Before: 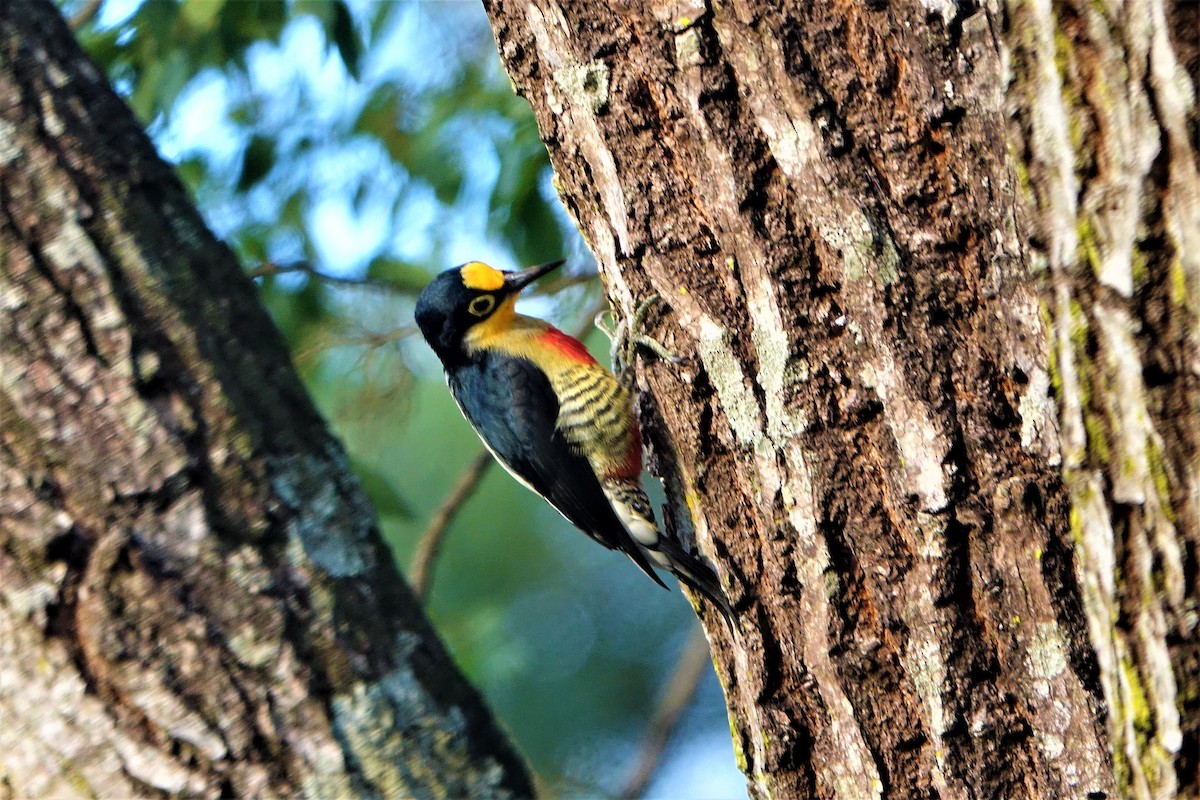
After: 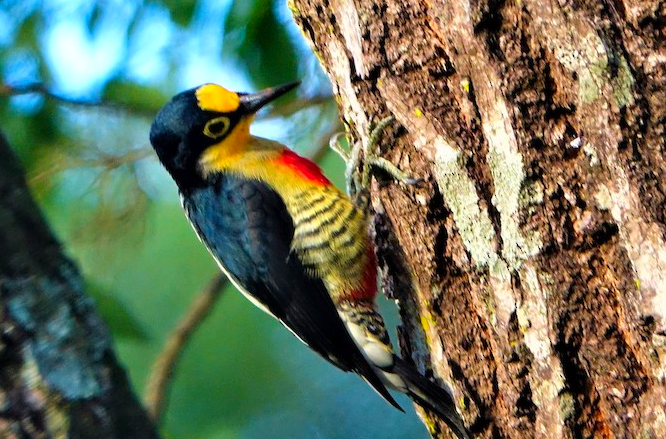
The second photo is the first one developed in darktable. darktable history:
crop and rotate: left 22.086%, top 22.293%, right 22.4%, bottom 22.748%
color correction: highlights b* 0.046, saturation 1.34
